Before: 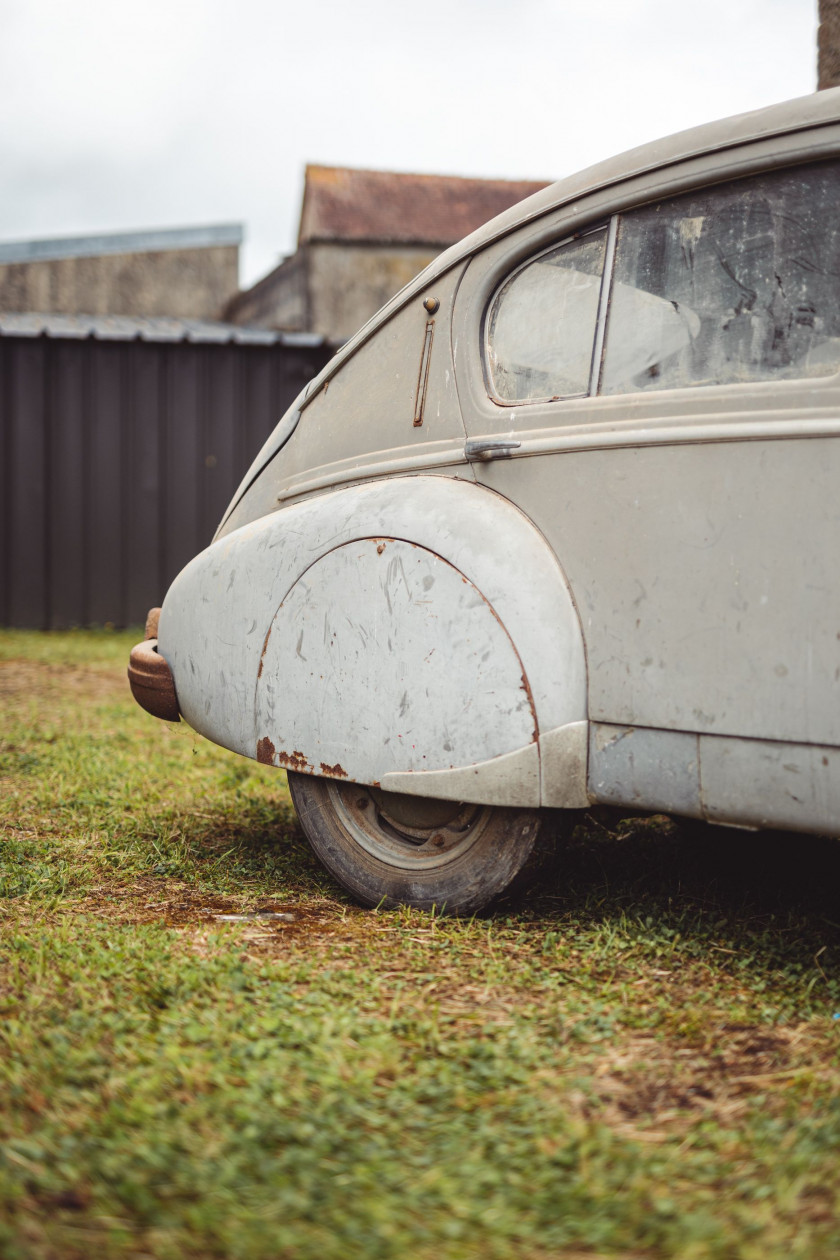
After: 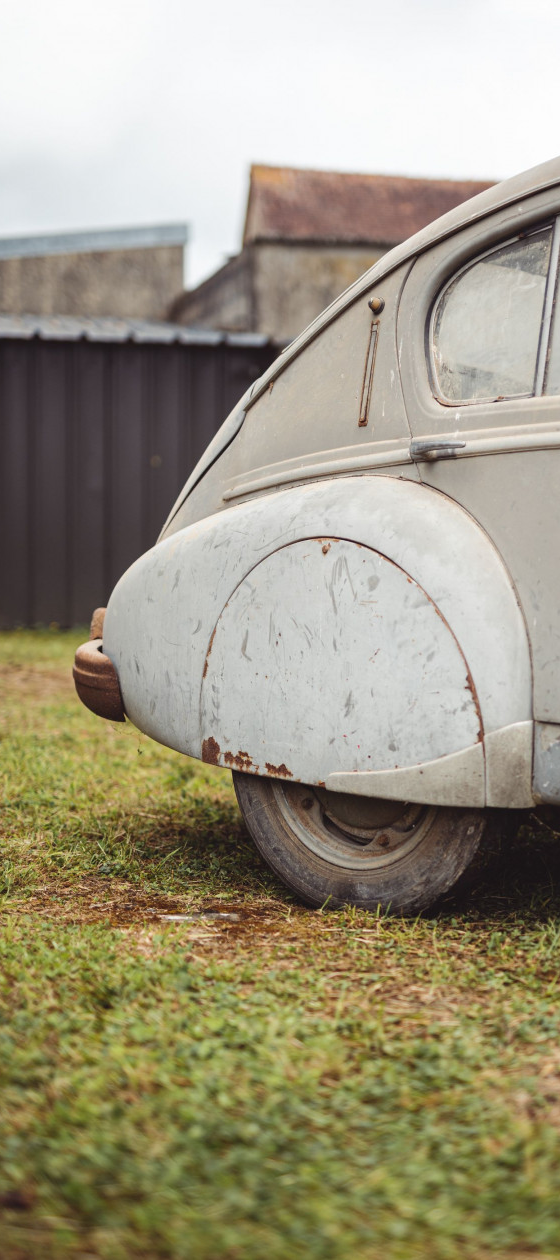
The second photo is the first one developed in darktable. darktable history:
contrast brightness saturation: saturation -0.05
crop and rotate: left 6.617%, right 26.717%
